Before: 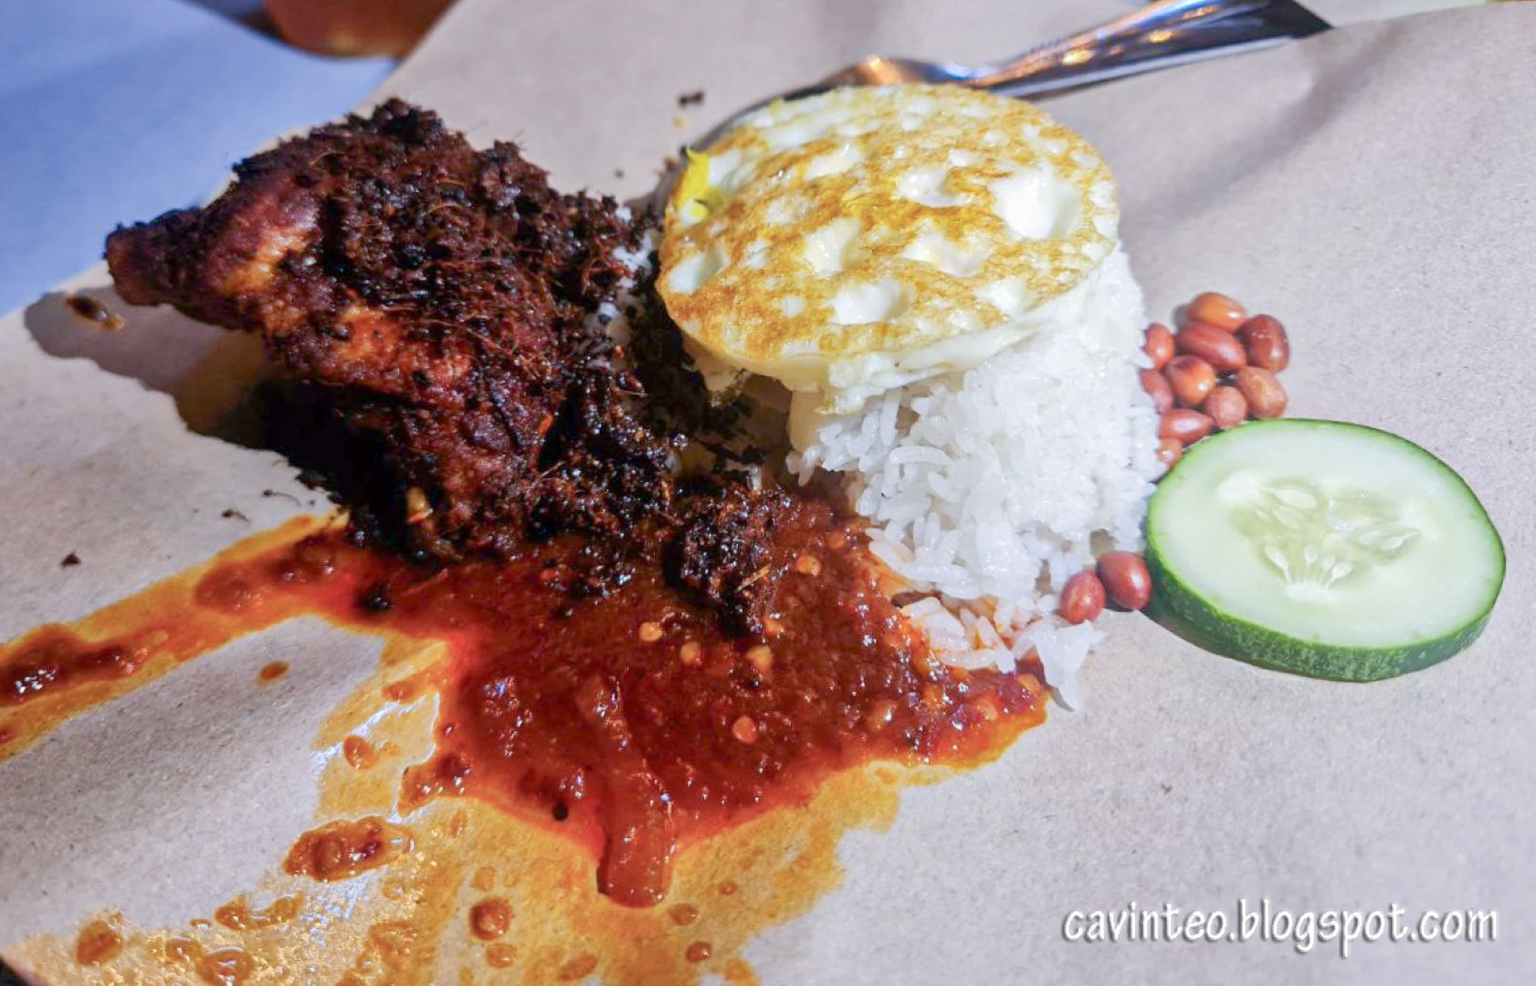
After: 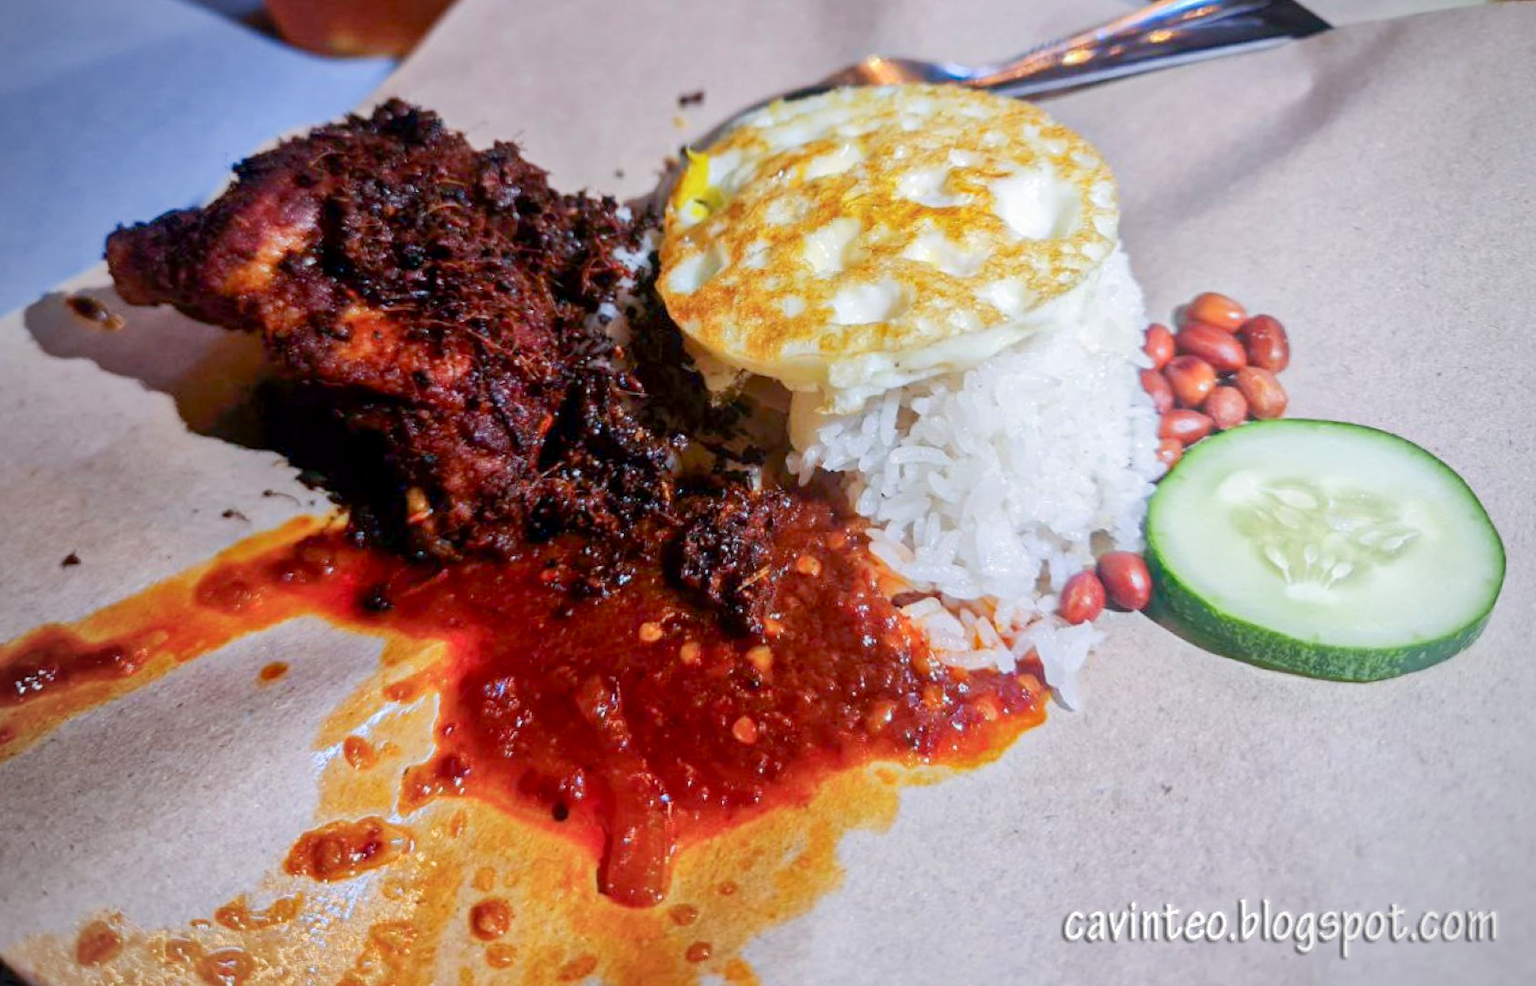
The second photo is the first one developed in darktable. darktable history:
color balance: mode lift, gamma, gain (sRGB), lift [0.97, 1, 1, 1], gamma [1.03, 1, 1, 1]
vignetting: fall-off radius 63.6%
